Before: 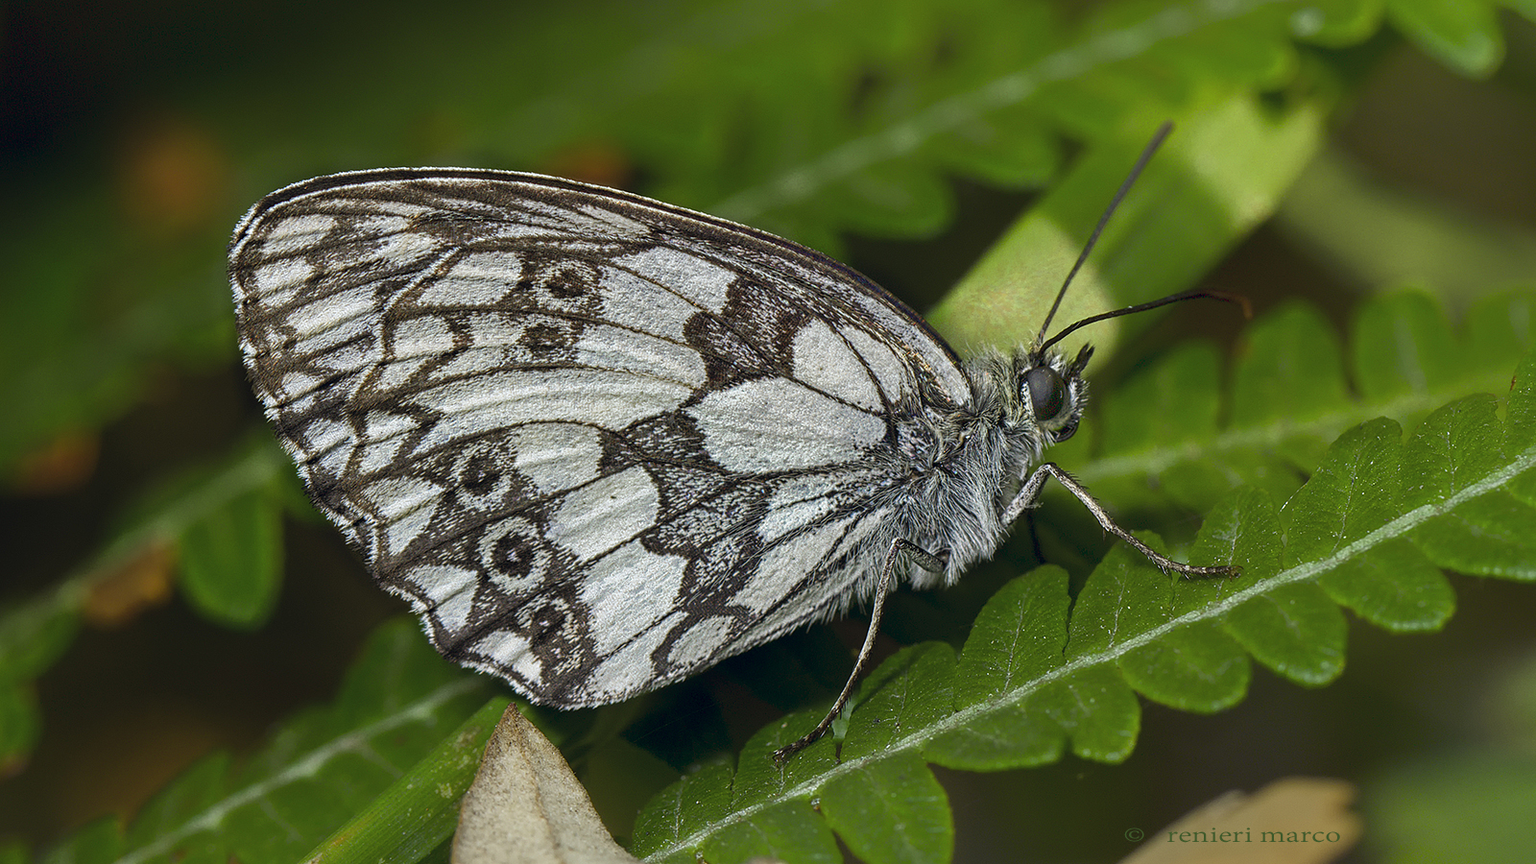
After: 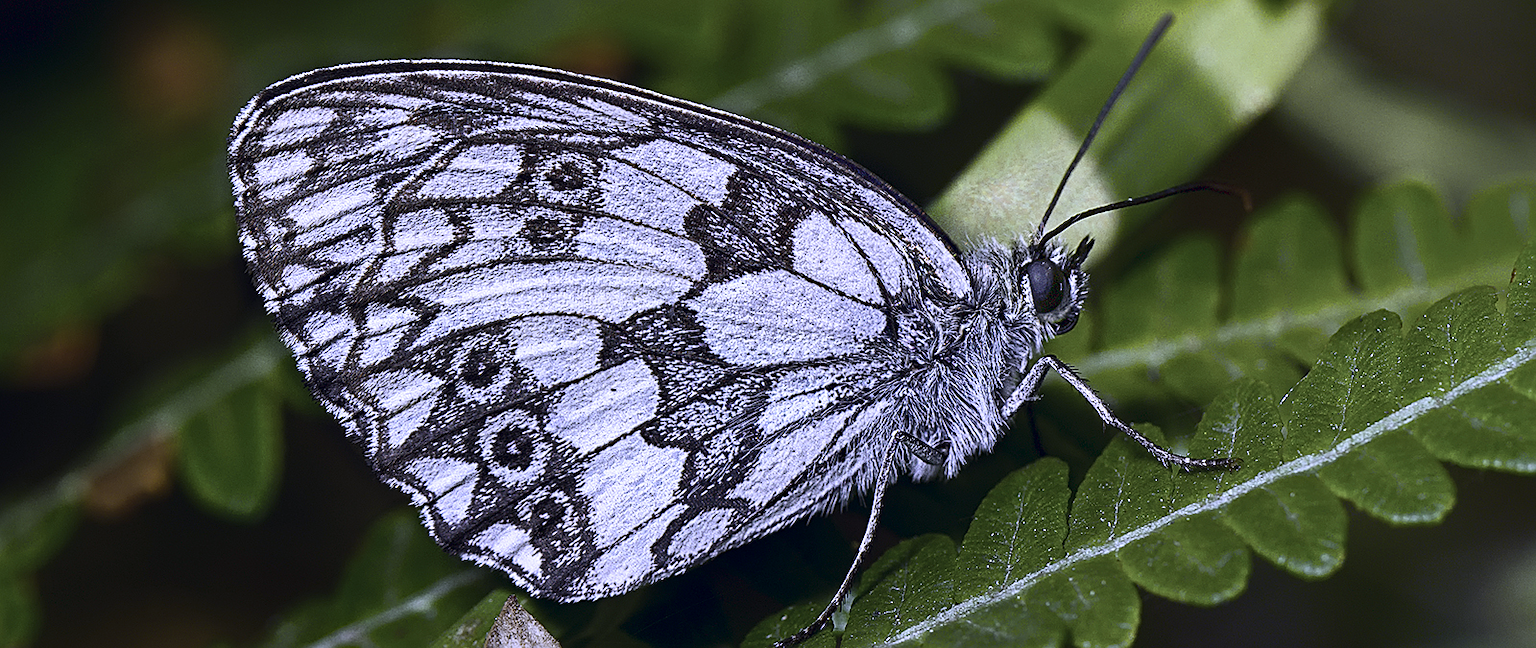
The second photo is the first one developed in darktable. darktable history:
haze removal: on, module defaults
white balance: red 0.98, blue 1.61
contrast brightness saturation: contrast 0.25, saturation -0.31
sharpen: on, module defaults
crop and rotate: top 12.5%, bottom 12.5%
